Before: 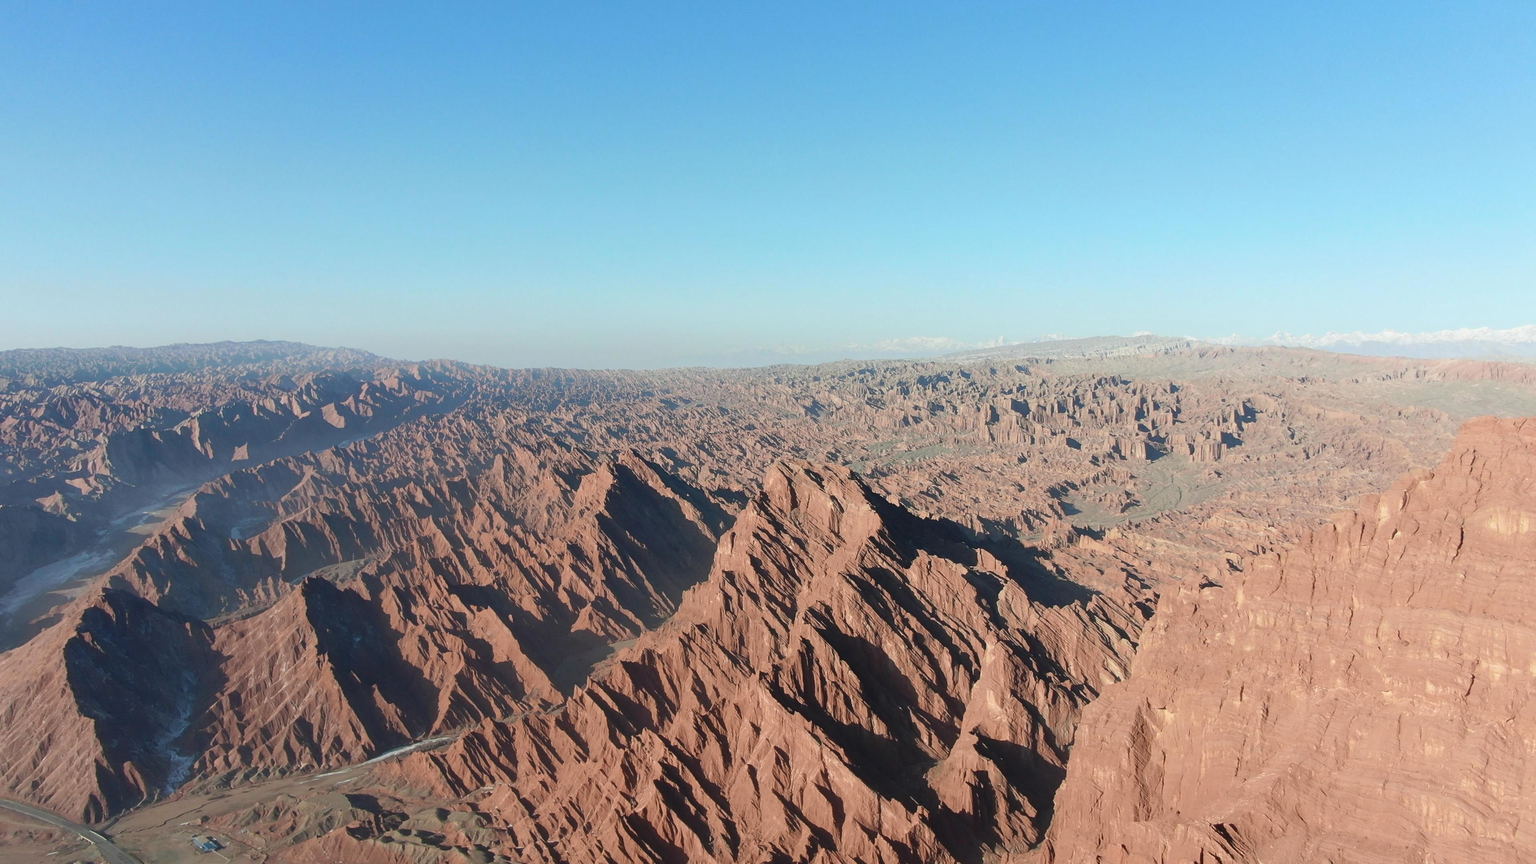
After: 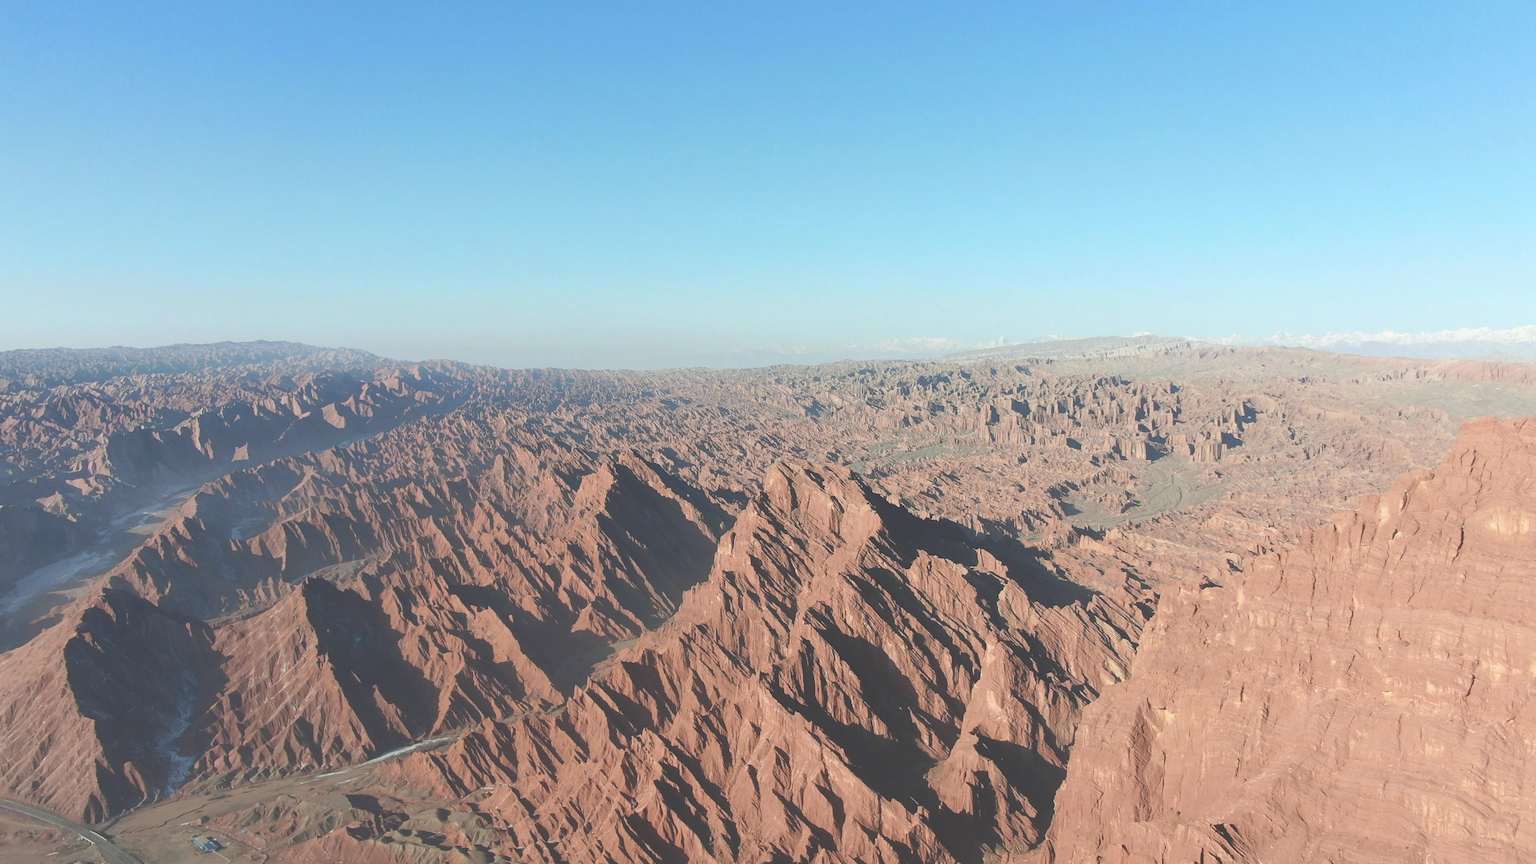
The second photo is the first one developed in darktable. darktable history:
exposure: black level correction -0.04, exposure 0.06 EV, compensate highlight preservation false
